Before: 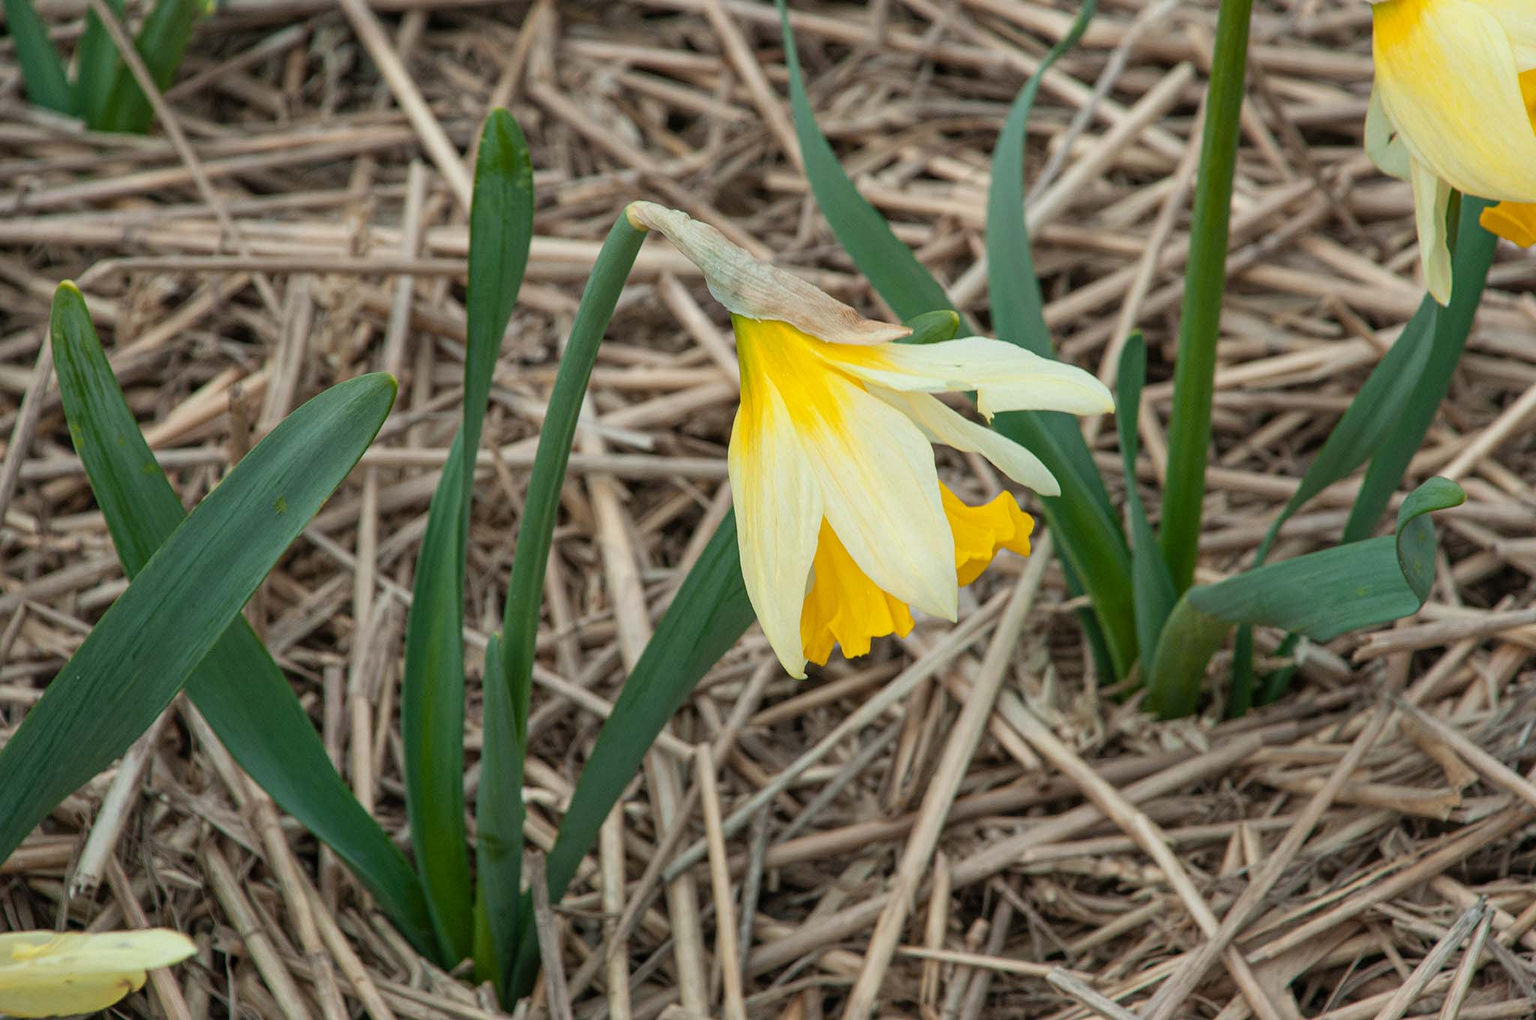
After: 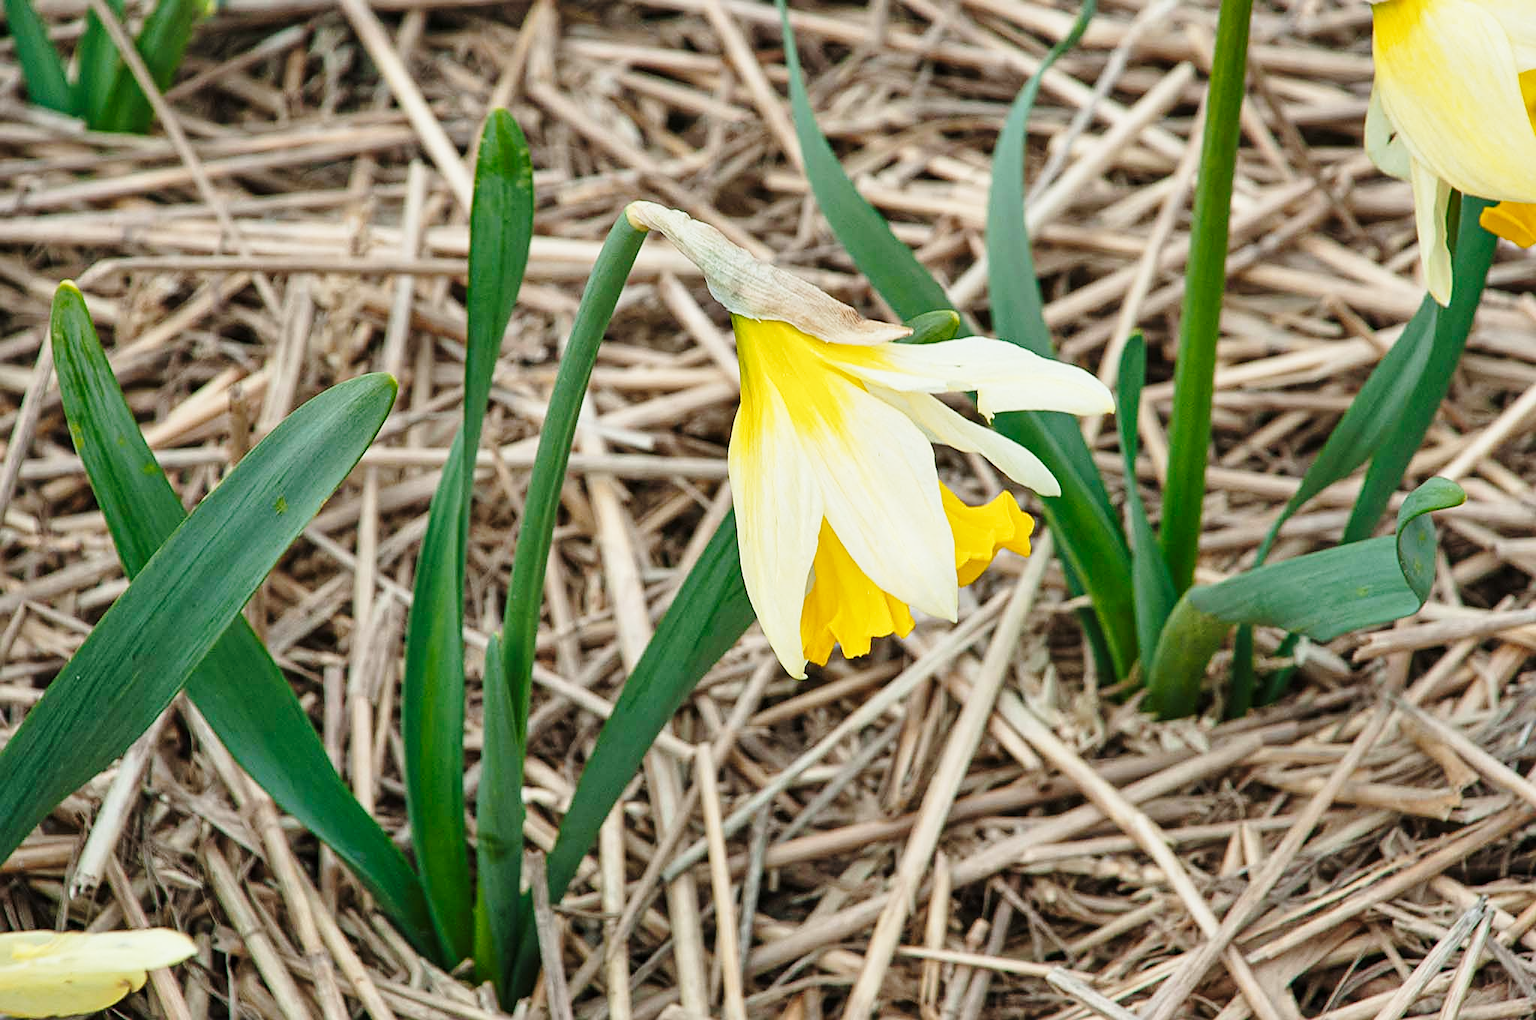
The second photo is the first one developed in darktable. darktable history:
base curve: curves: ch0 [(0, 0) (0.028, 0.03) (0.121, 0.232) (0.46, 0.748) (0.859, 0.968) (1, 1)], preserve colors none
white balance: emerald 1
sharpen: on, module defaults
shadows and highlights: highlights color adjustment 0%, soften with gaussian
